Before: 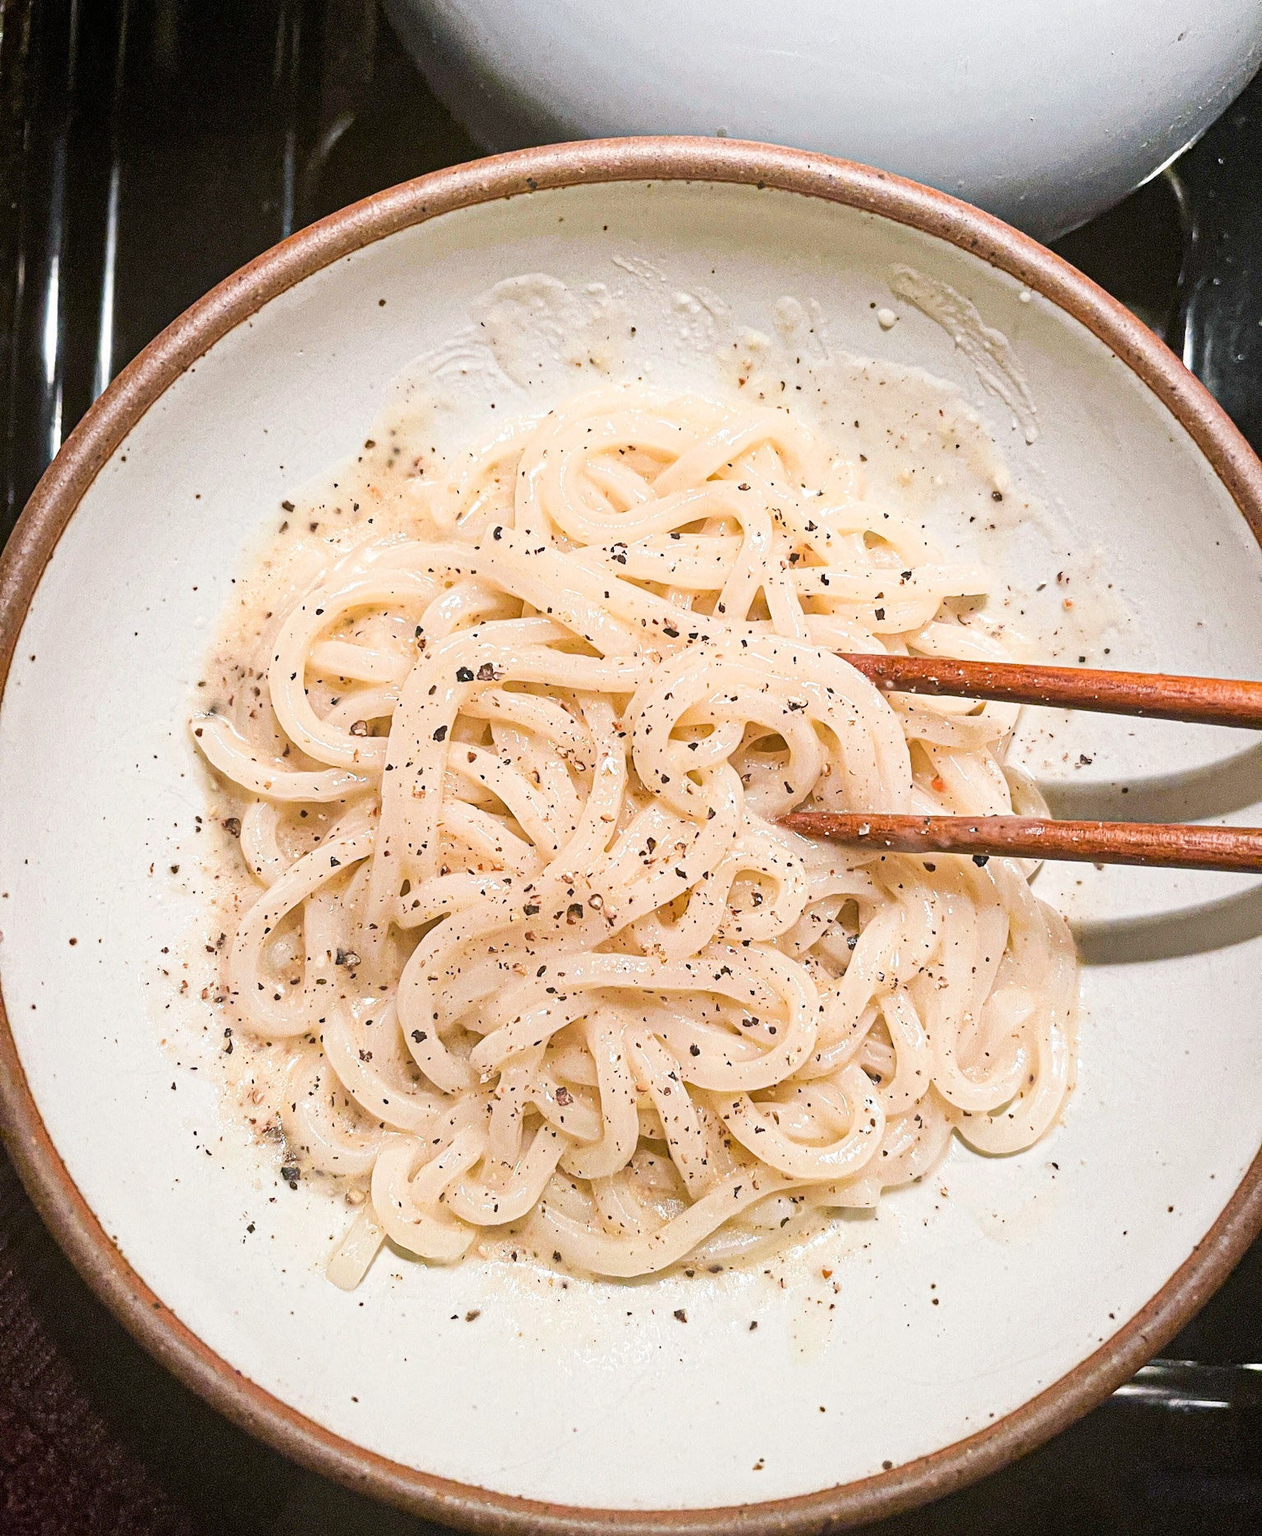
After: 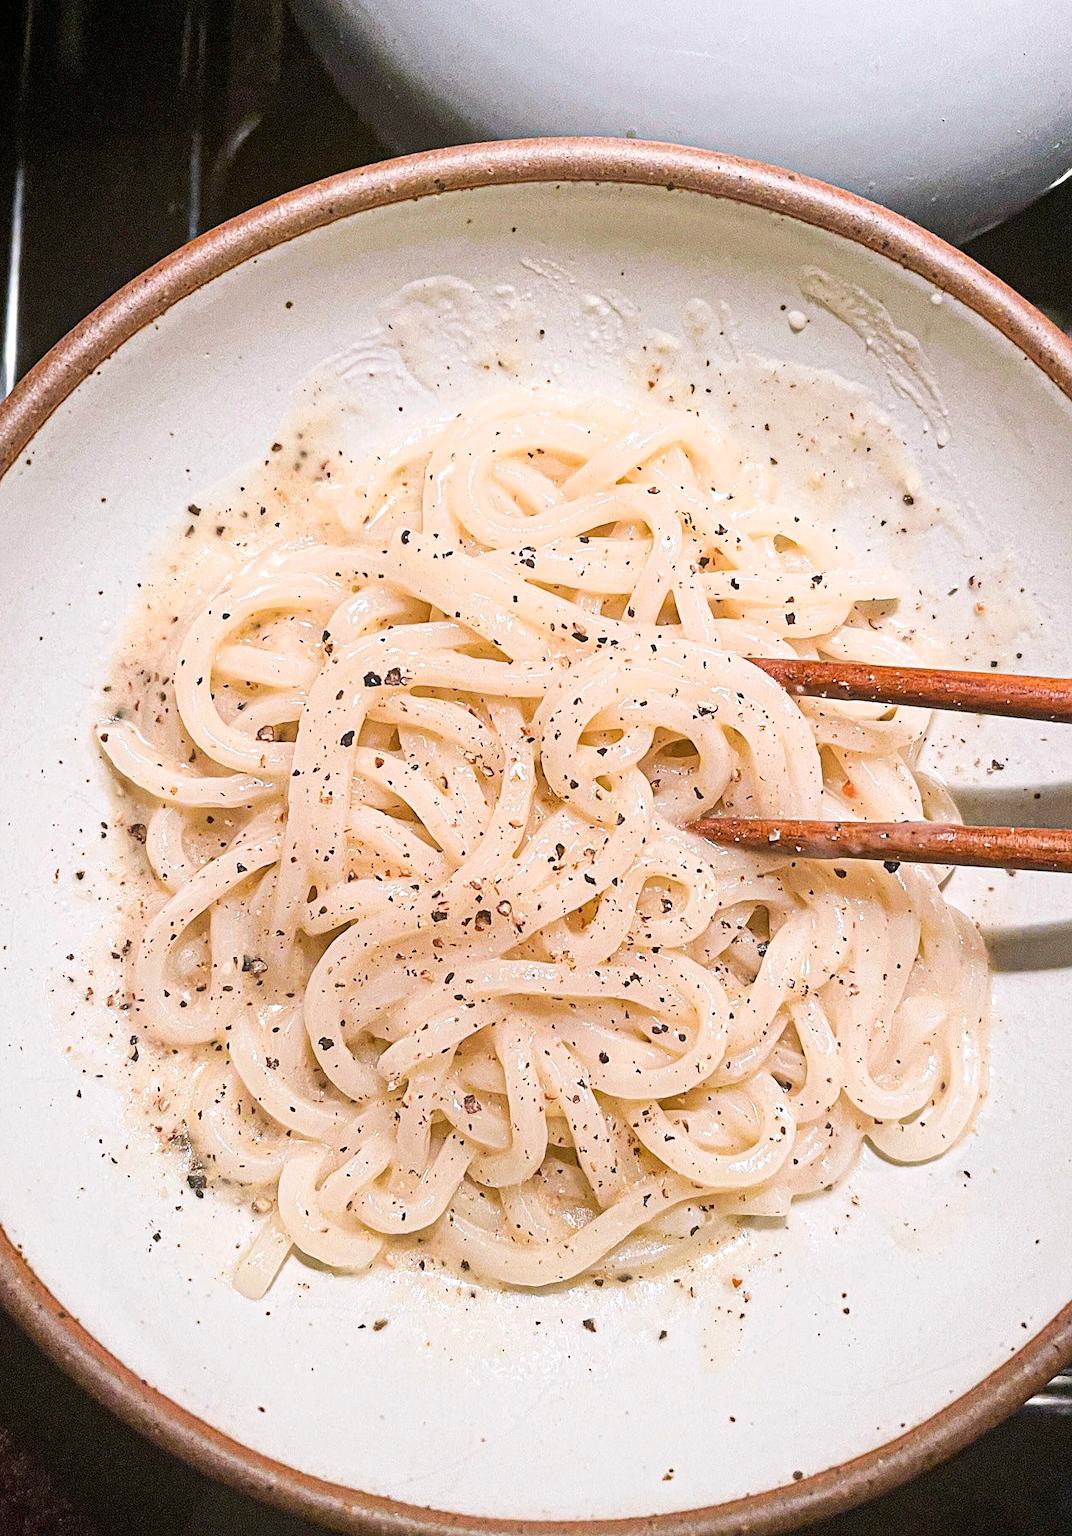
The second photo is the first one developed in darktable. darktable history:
white balance: red 1.009, blue 1.027
crop: left 7.598%, right 7.873%
sharpen: amount 0.2
